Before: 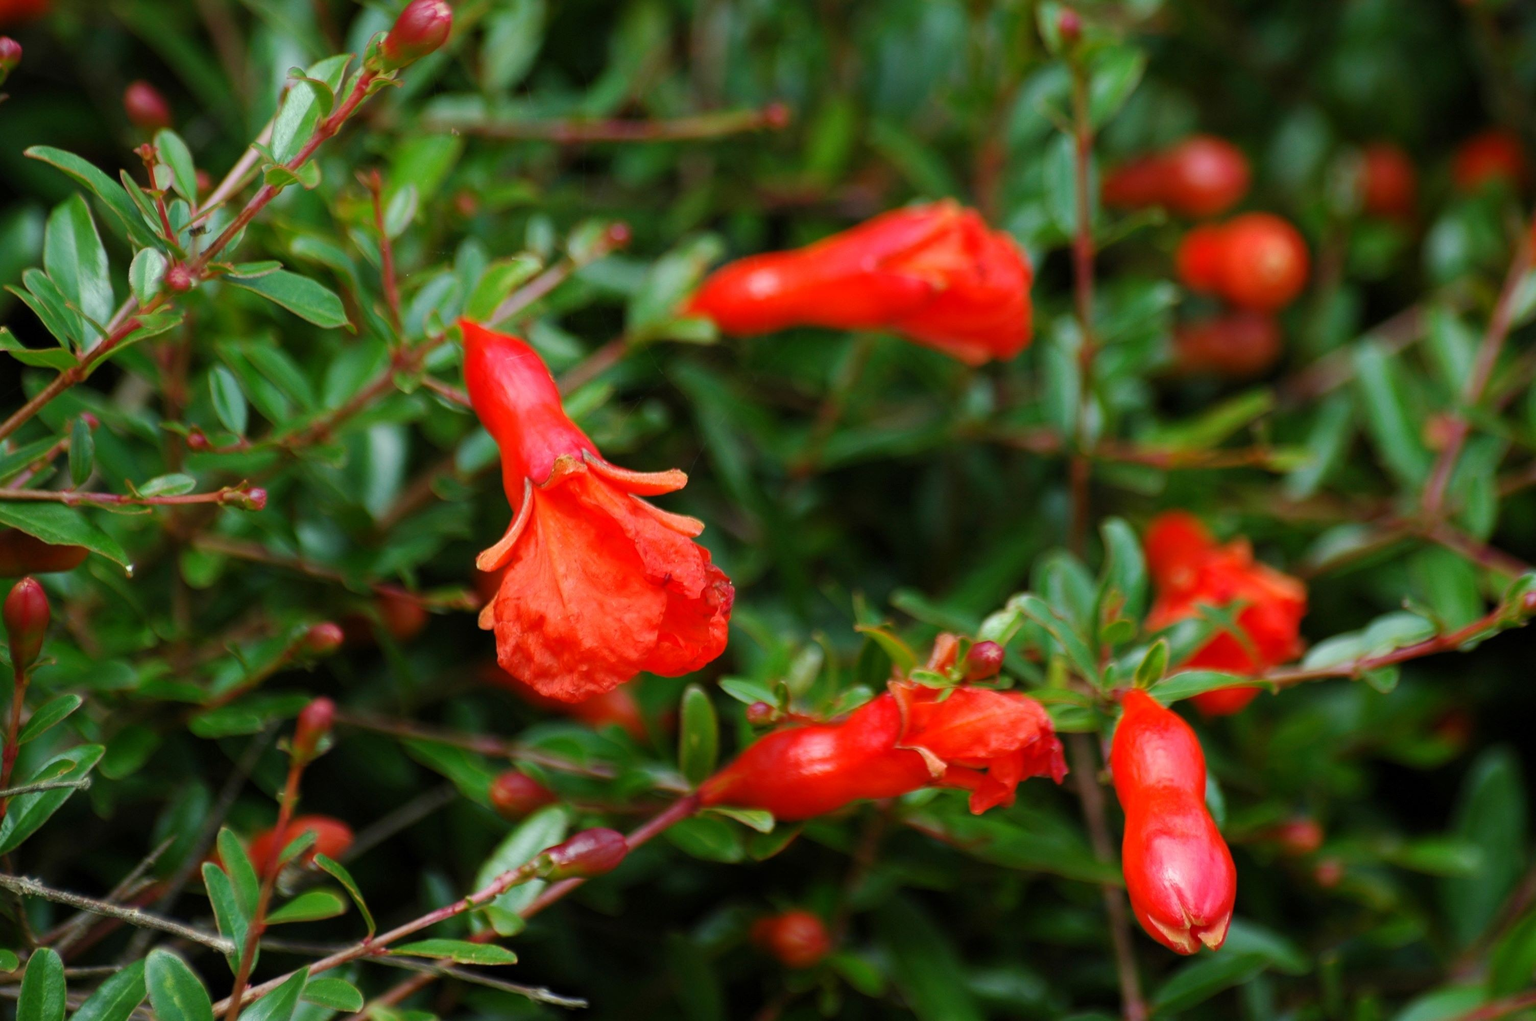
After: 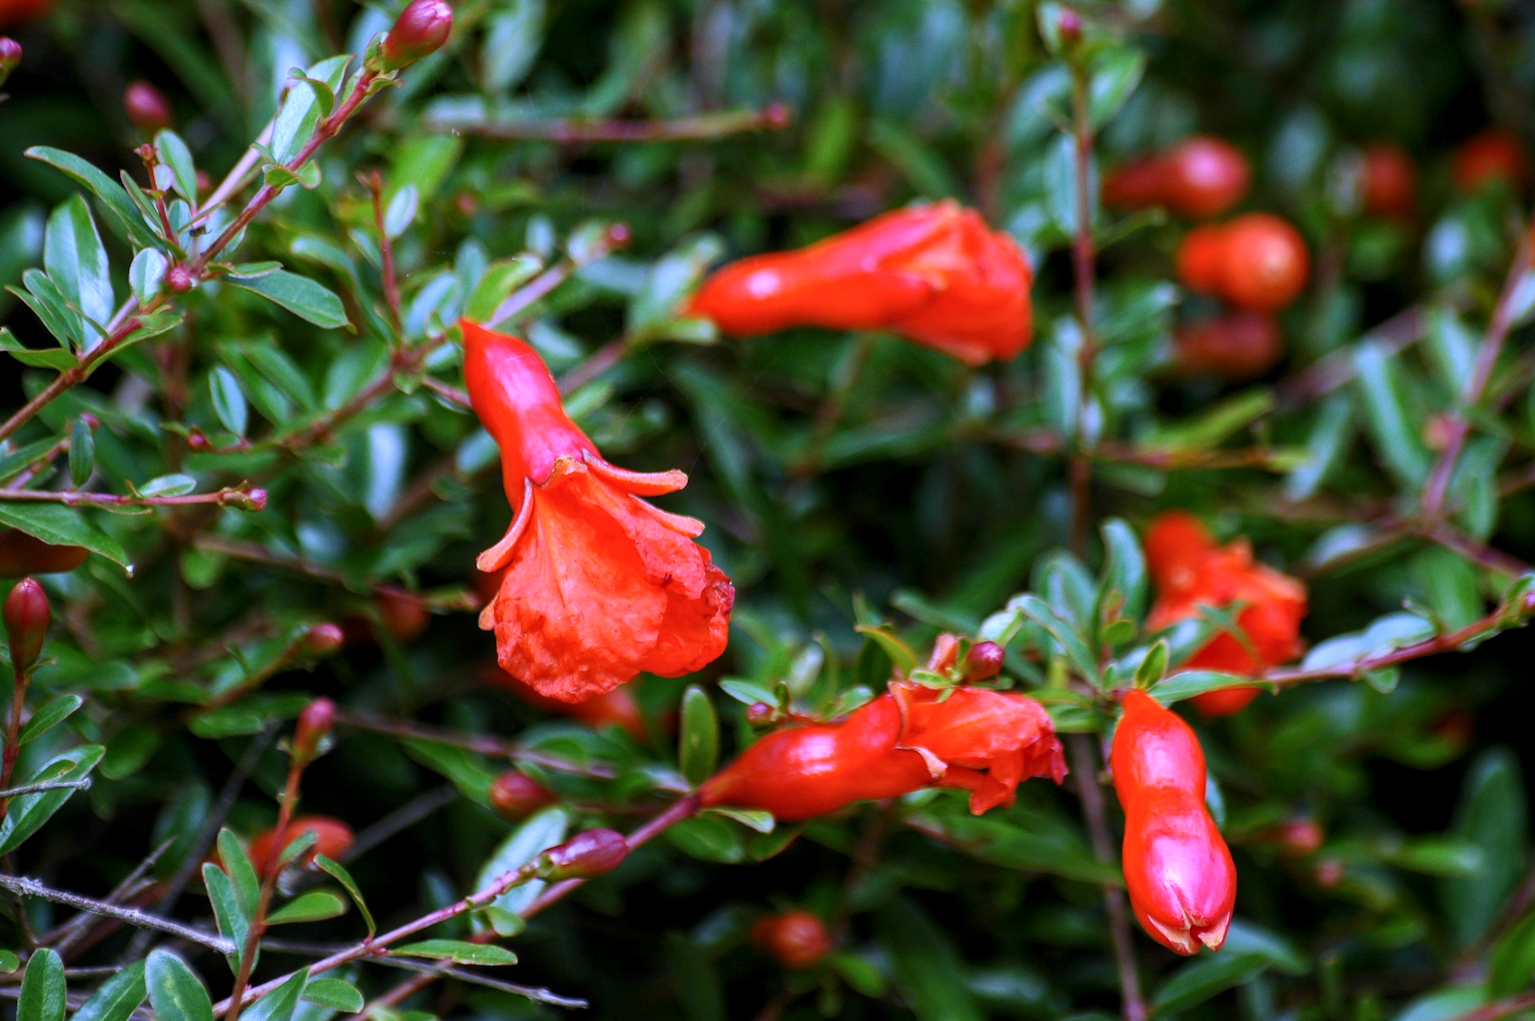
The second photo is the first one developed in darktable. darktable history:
local contrast: on, module defaults
contrast brightness saturation: contrast 0.15, brightness 0.05
white balance: red 0.98, blue 1.61
